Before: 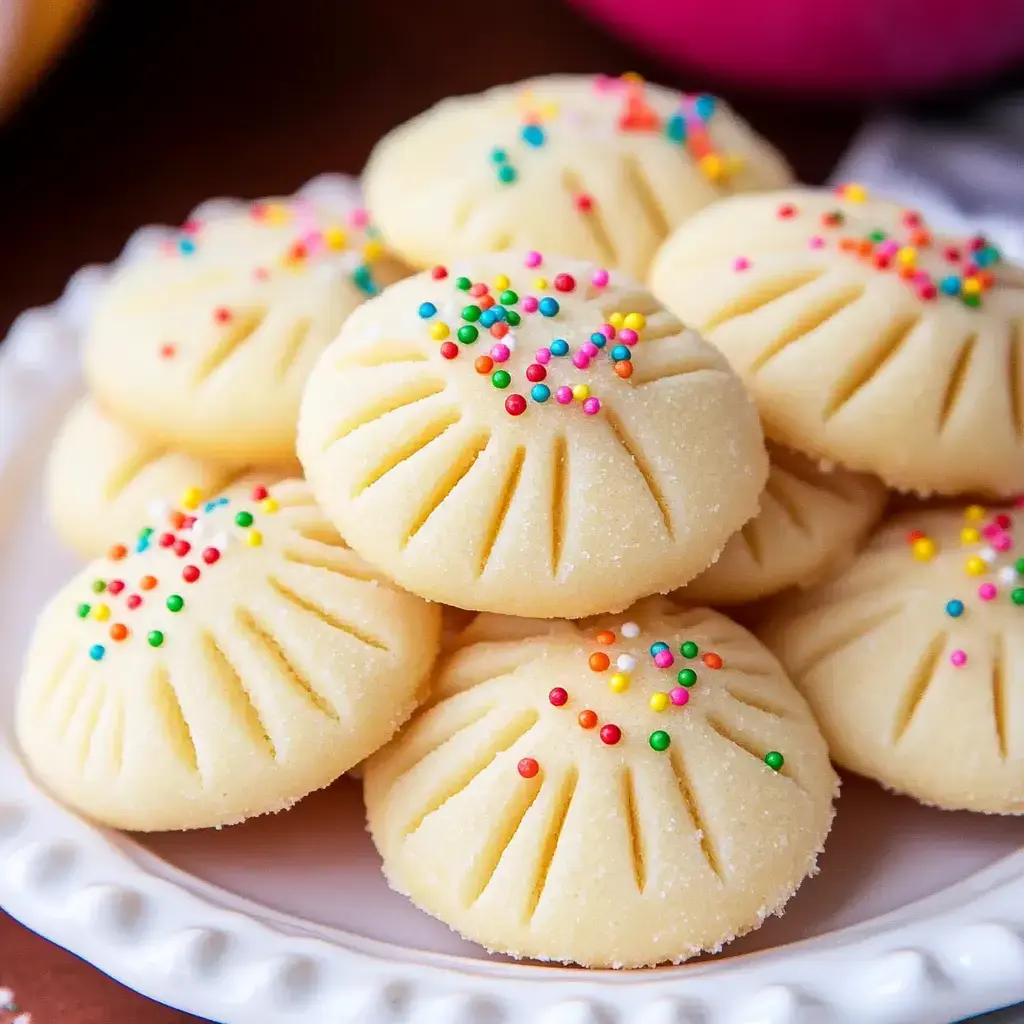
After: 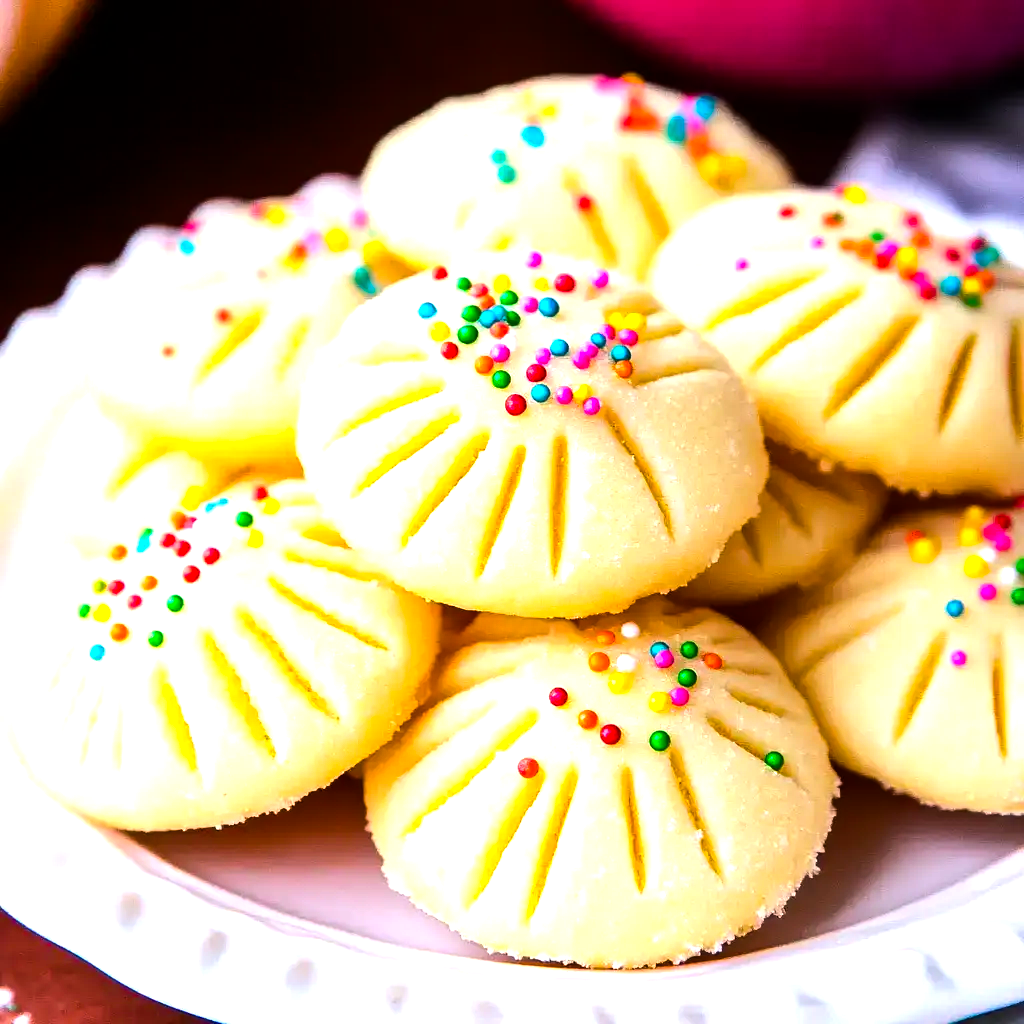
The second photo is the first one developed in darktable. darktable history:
color balance rgb: linear chroma grading › global chroma 15%, perceptual saturation grading › global saturation 30%
tone equalizer: -8 EV -1.08 EV, -7 EV -1.01 EV, -6 EV -0.867 EV, -5 EV -0.578 EV, -3 EV 0.578 EV, -2 EV 0.867 EV, -1 EV 1.01 EV, +0 EV 1.08 EV, edges refinement/feathering 500, mask exposure compensation -1.57 EV, preserve details no
